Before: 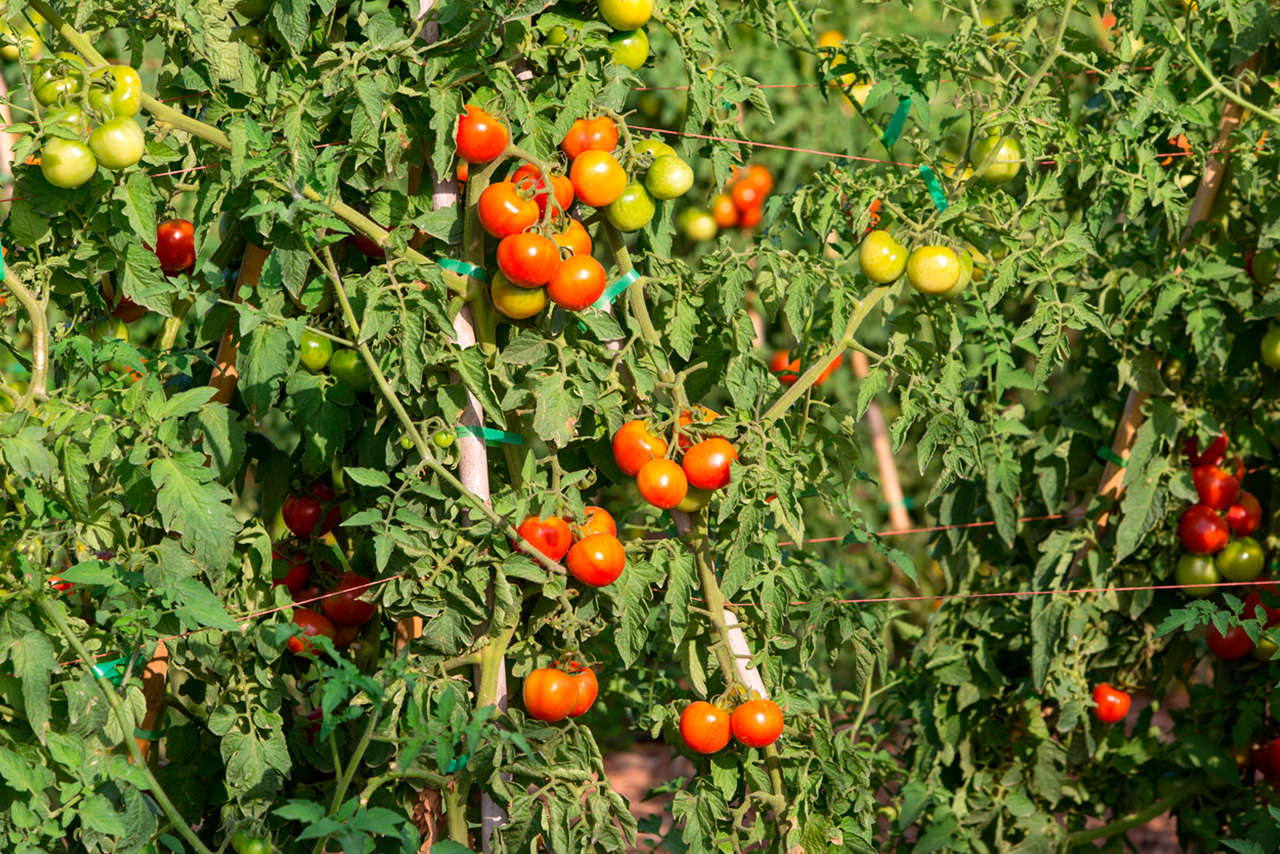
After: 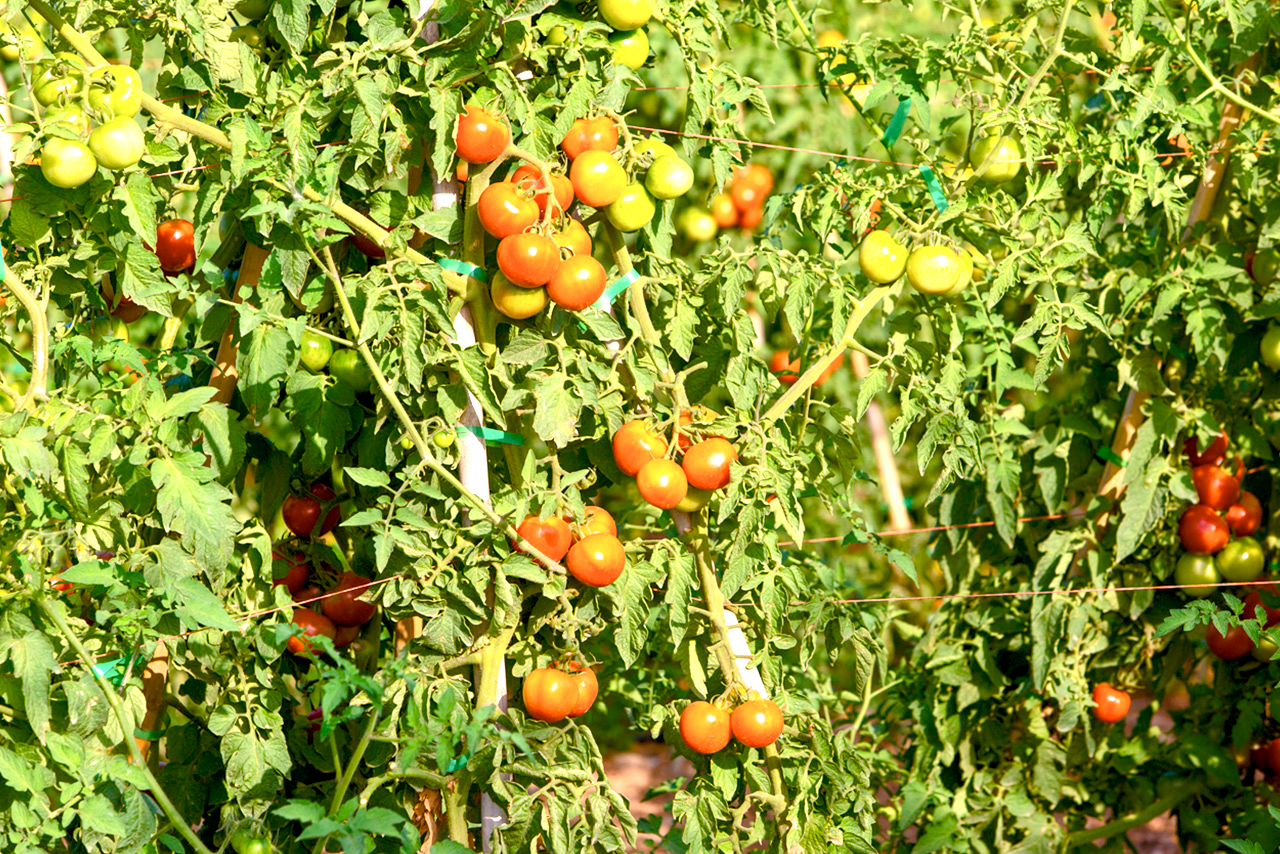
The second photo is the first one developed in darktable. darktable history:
color balance rgb: global offset › luminance -0.5%, perceptual saturation grading › highlights -17.77%, perceptual saturation grading › mid-tones 33.1%, perceptual saturation grading › shadows 50.52%, perceptual brilliance grading › highlights 10.8%, perceptual brilliance grading › shadows -10.8%, global vibrance 24.22%, contrast -25%
color contrast: green-magenta contrast 0.81
exposure: black level correction 0, exposure 1.125 EV, compensate exposure bias true, compensate highlight preservation false
